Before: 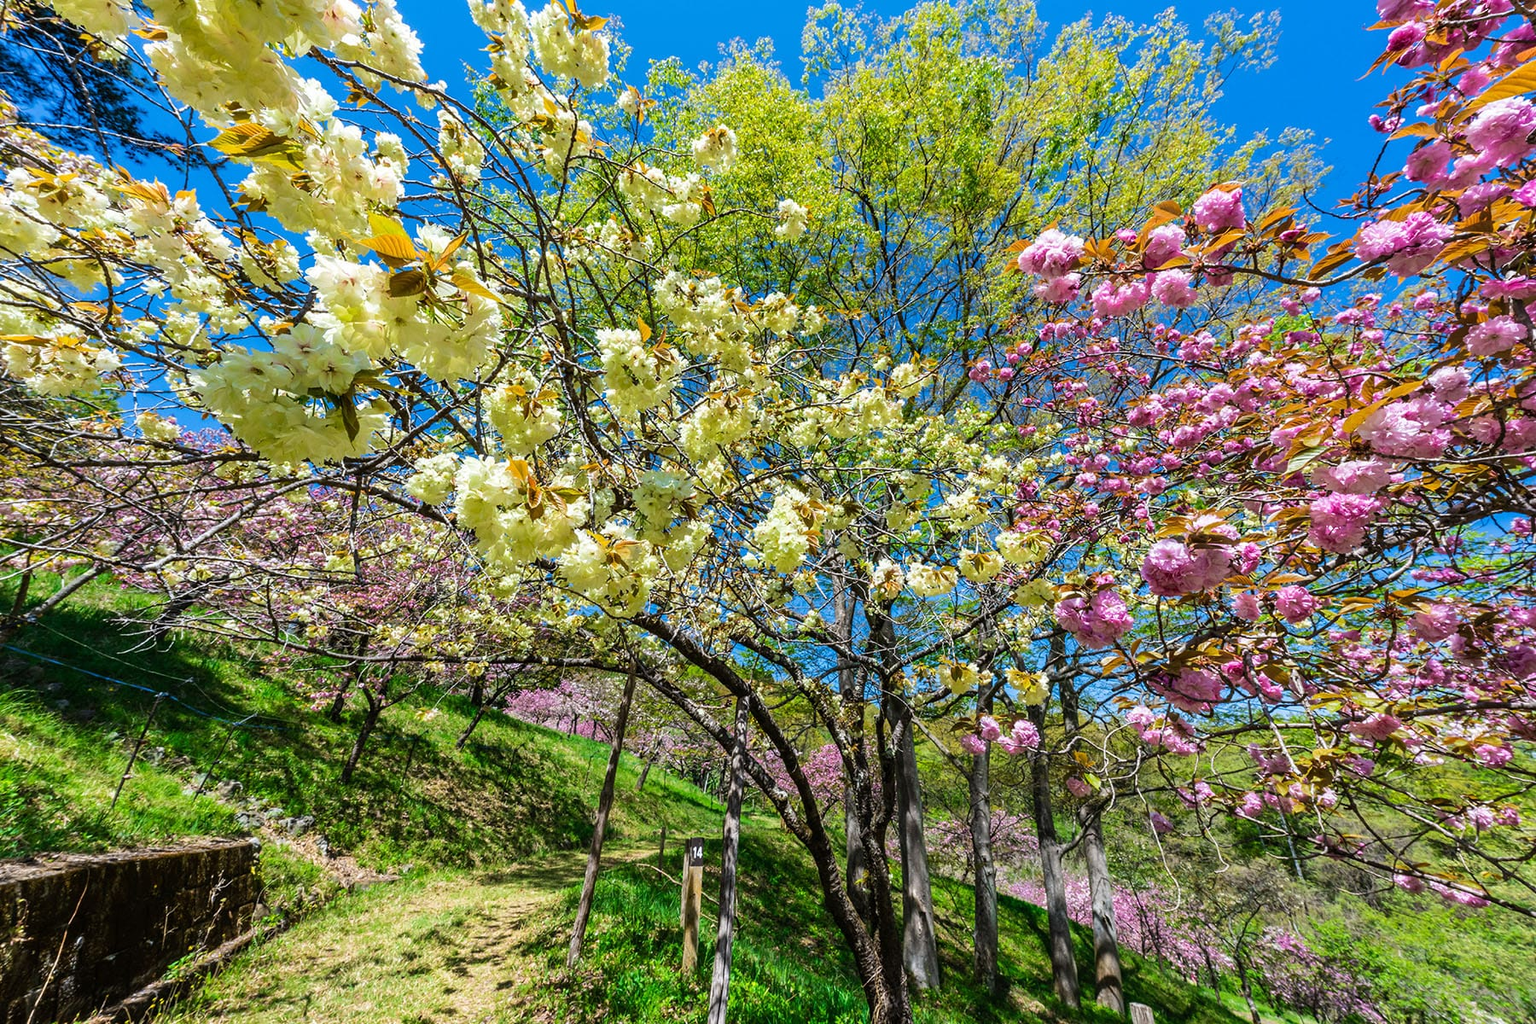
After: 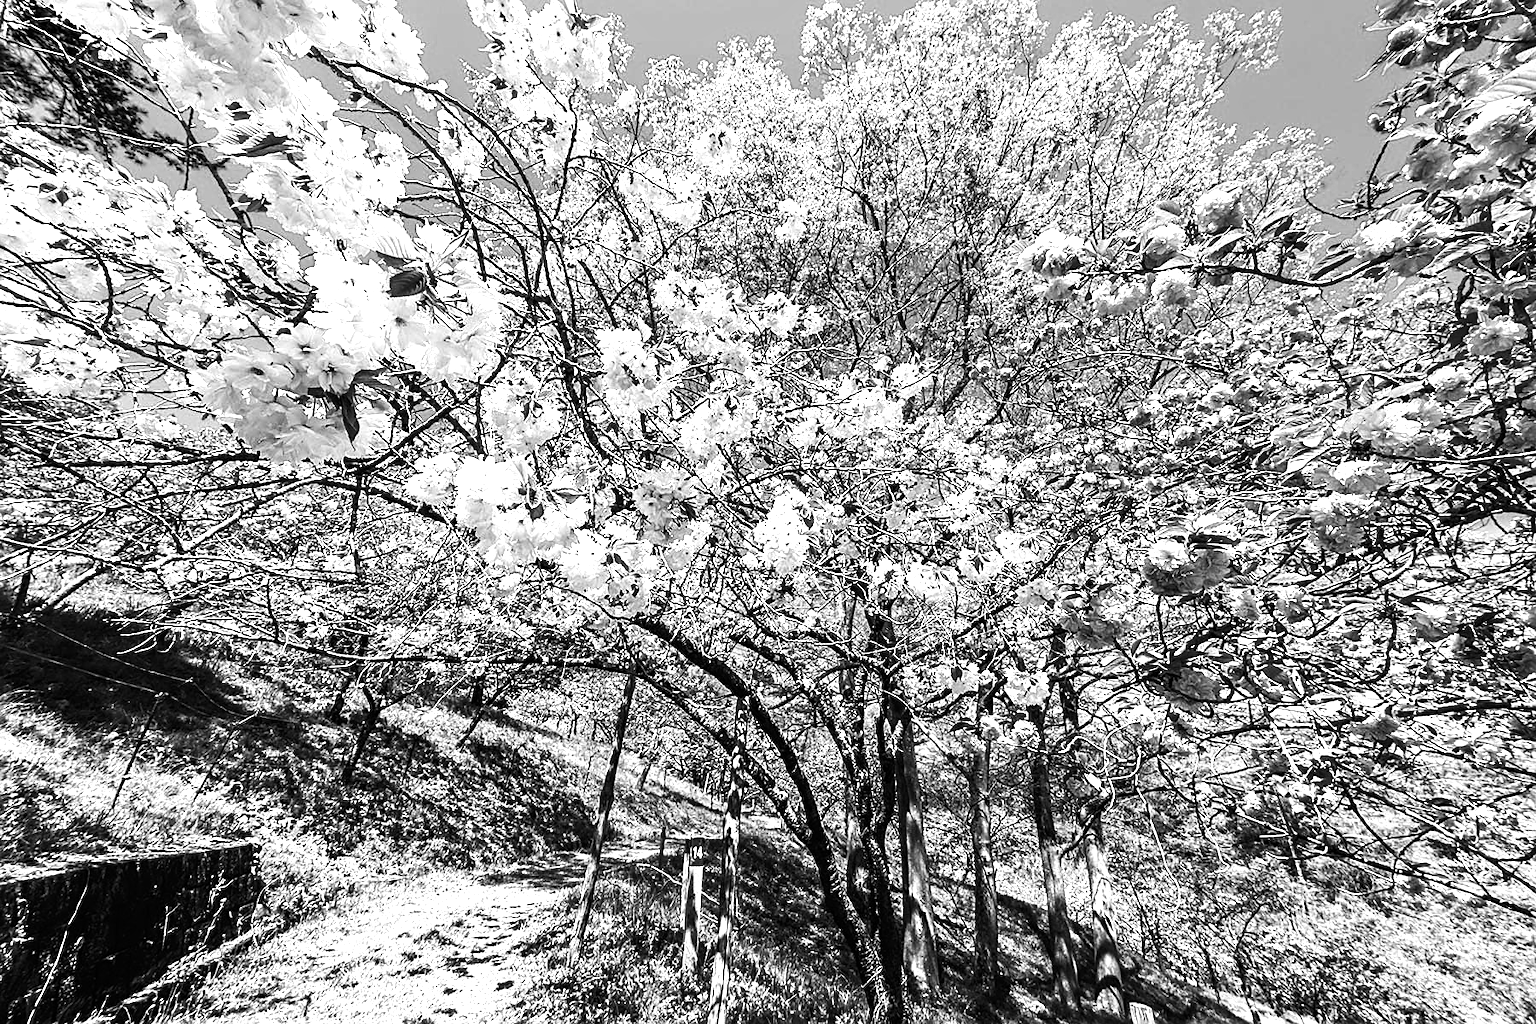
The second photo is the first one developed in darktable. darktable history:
monochrome: on, module defaults
levels: levels [0, 0.394, 0.787]
sharpen: on, module defaults
contrast brightness saturation: contrast 0.28
